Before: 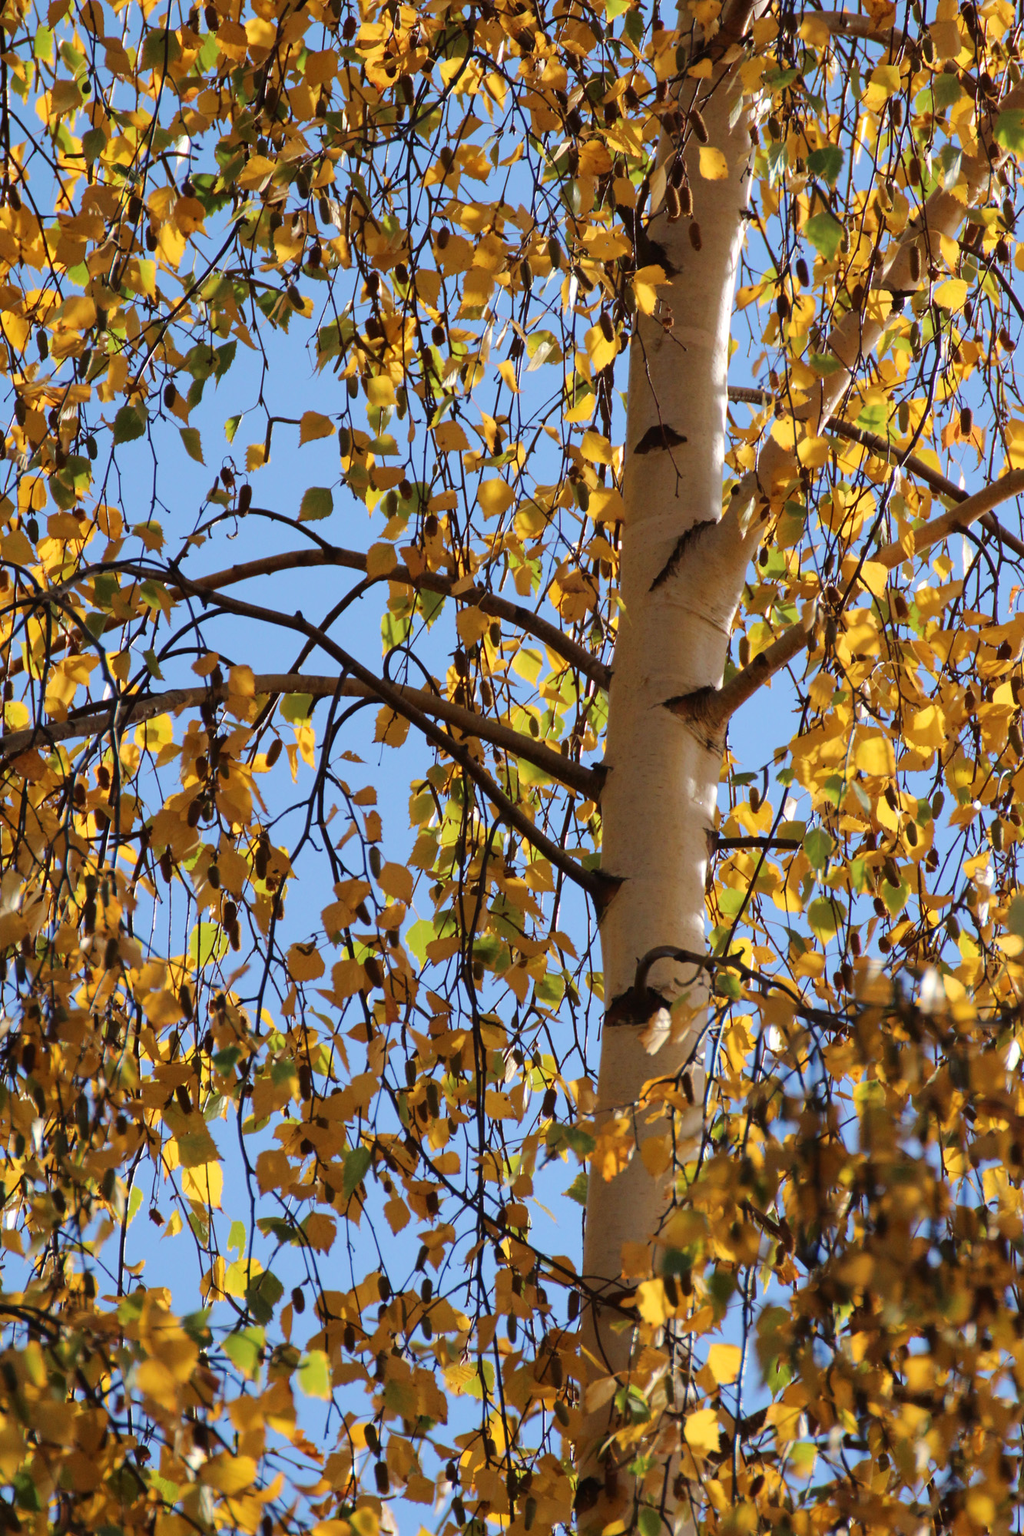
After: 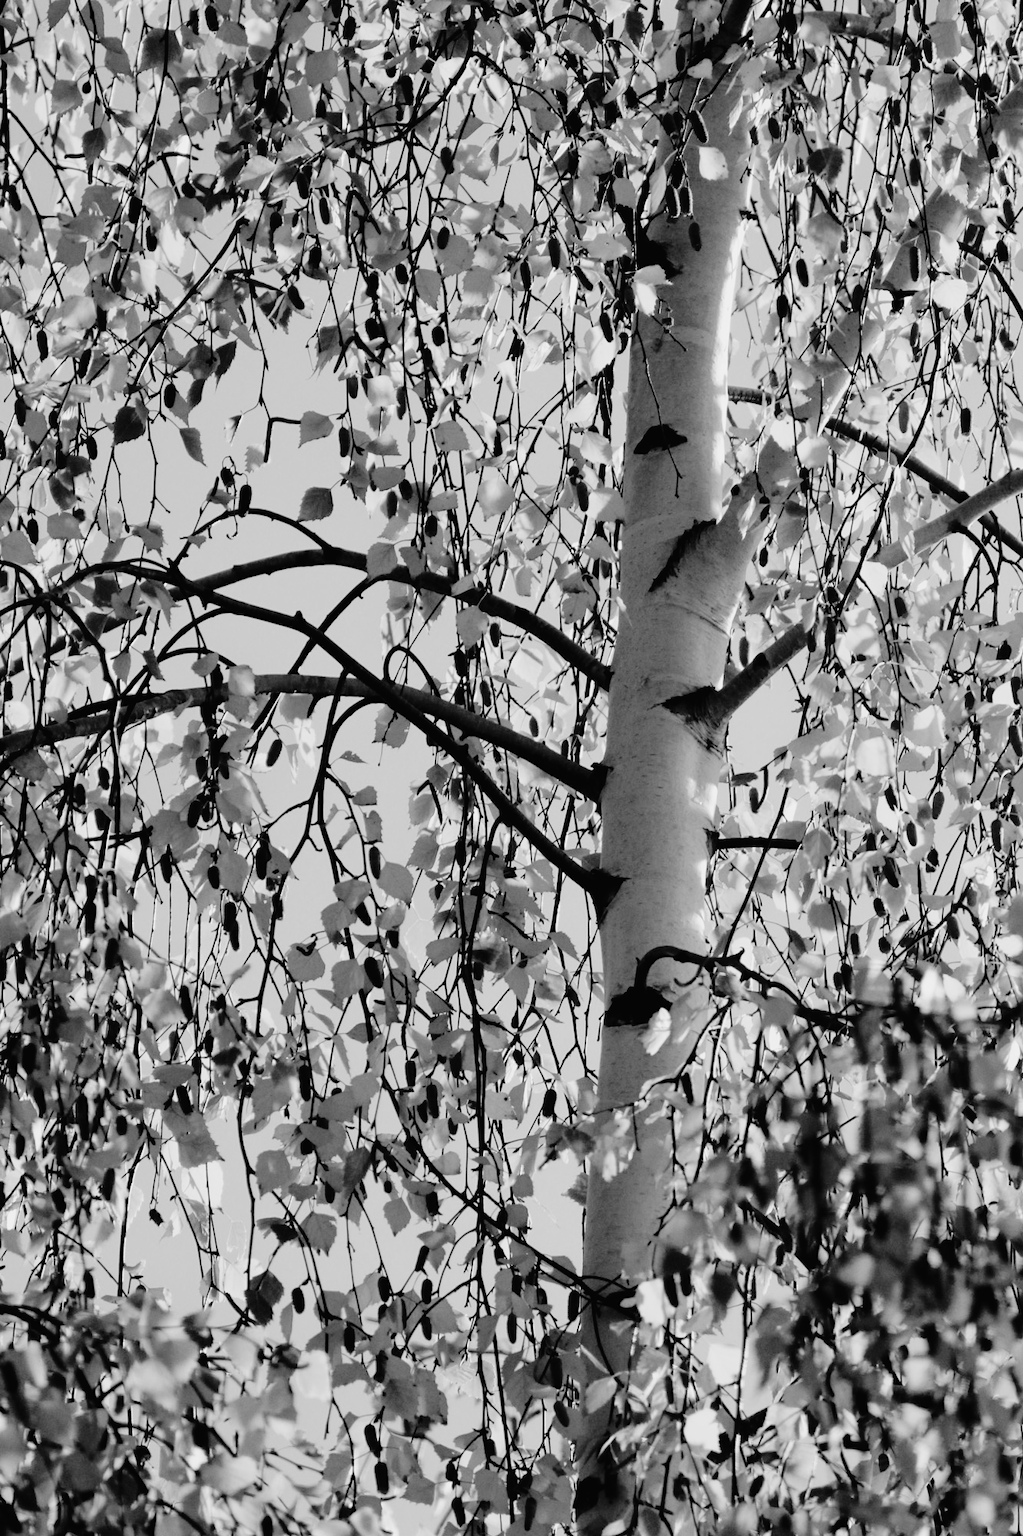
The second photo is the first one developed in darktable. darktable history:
tone curve: curves: ch0 [(0, 0.013) (0.129, 0.1) (0.327, 0.382) (0.489, 0.573) (0.66, 0.748) (0.858, 0.926) (1, 0.977)]; ch1 [(0, 0) (0.353, 0.344) (0.45, 0.46) (0.498, 0.498) (0.521, 0.512) (0.563, 0.559) (0.592, 0.578) (0.647, 0.657) (1, 1)]; ch2 [(0, 0) (0.333, 0.346) (0.375, 0.375) (0.424, 0.43) (0.476, 0.492) (0.502, 0.502) (0.524, 0.531) (0.579, 0.61) (0.612, 0.644) (0.66, 0.715) (1, 1)], color space Lab, independent channels, preserve colors none
monochrome: on, module defaults
filmic rgb: black relative exposure -5 EV, hardness 2.88, contrast 1.3, highlights saturation mix -30%
white balance: red 1.188, blue 1.11
